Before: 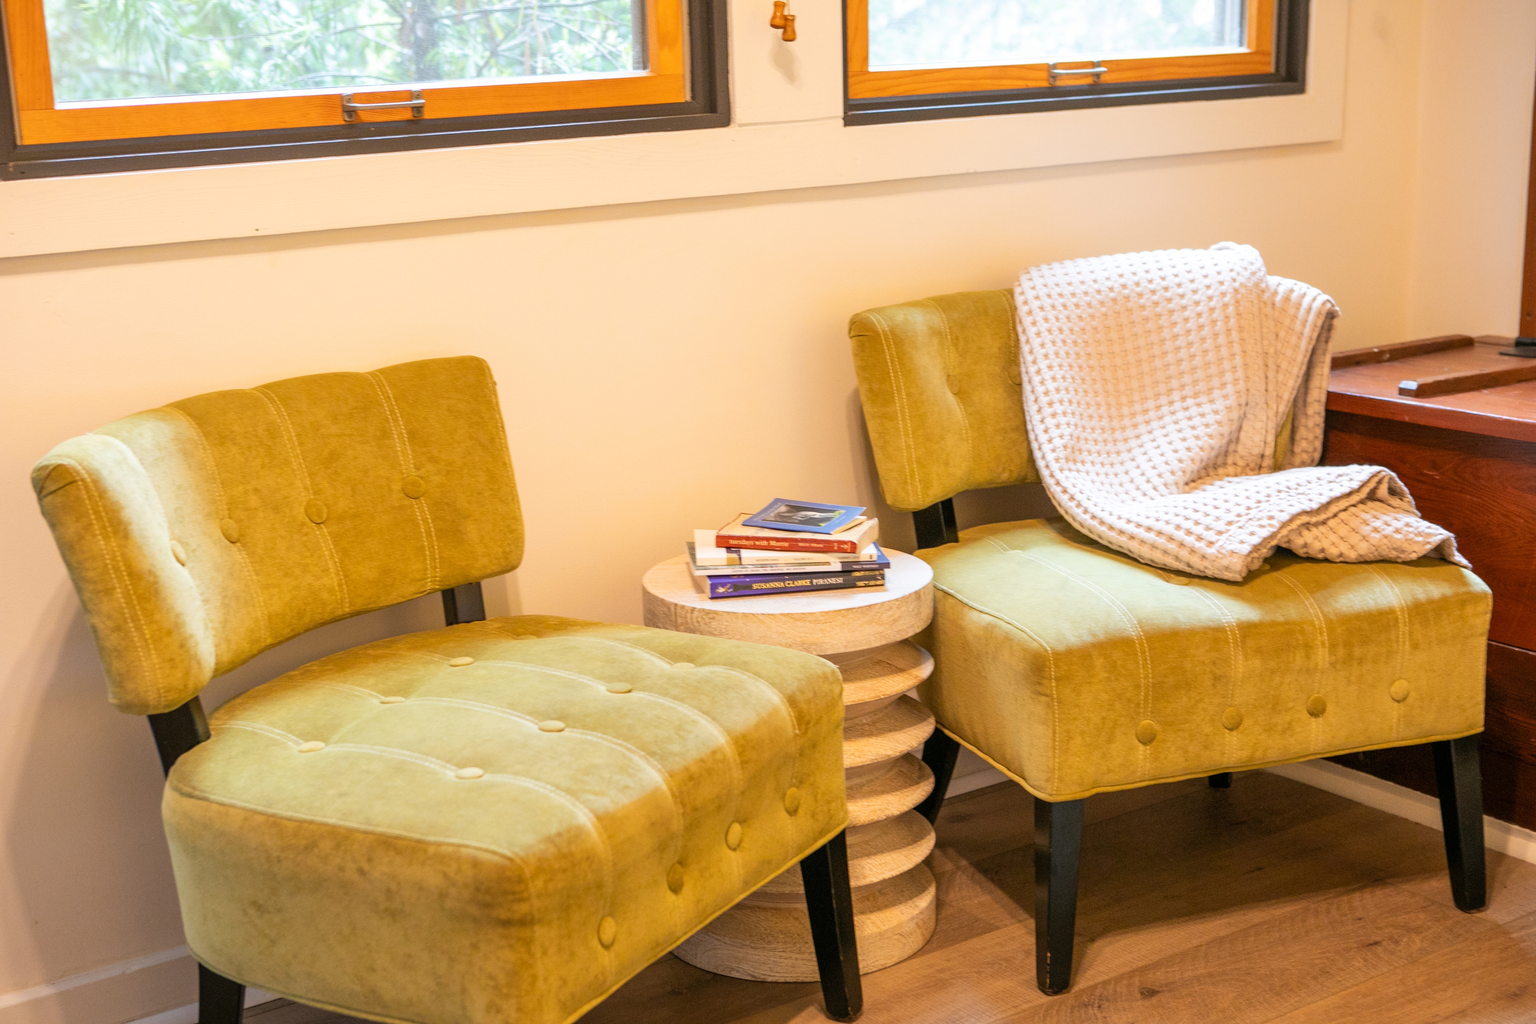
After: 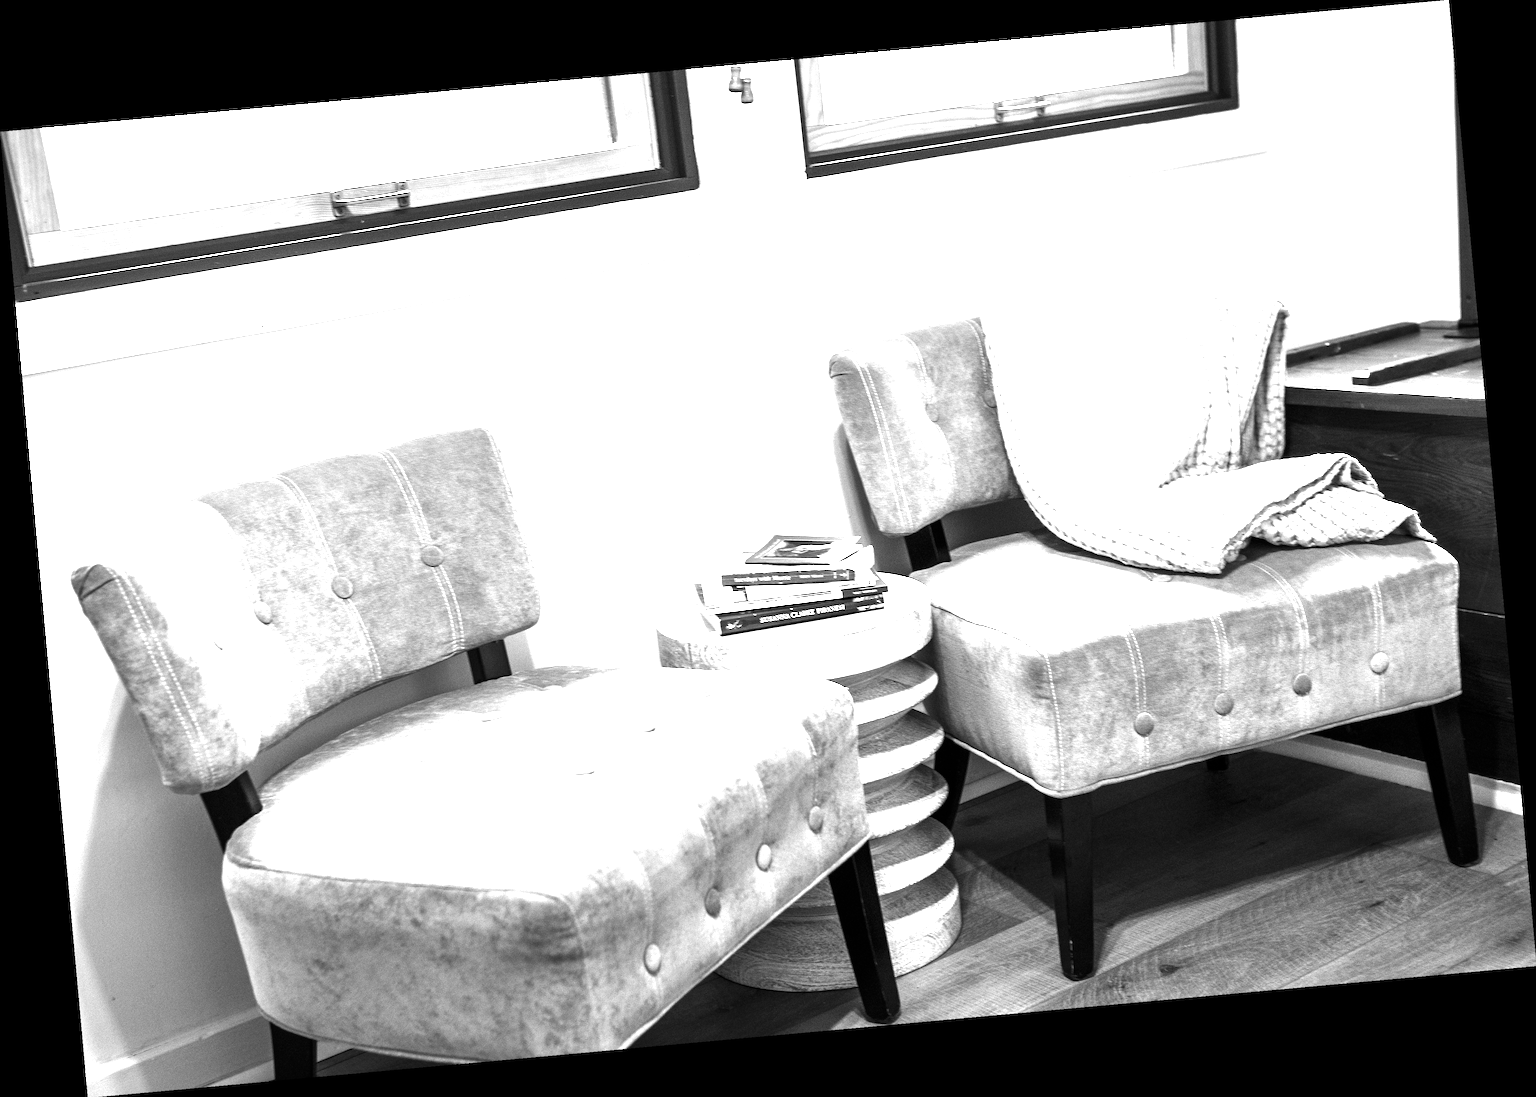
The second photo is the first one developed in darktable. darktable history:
contrast brightness saturation: contrast -0.03, brightness -0.59, saturation -1
exposure: black level correction 0, exposure 1.45 EV, compensate exposure bias true, compensate highlight preservation false
rotate and perspective: rotation -5.2°, automatic cropping off
